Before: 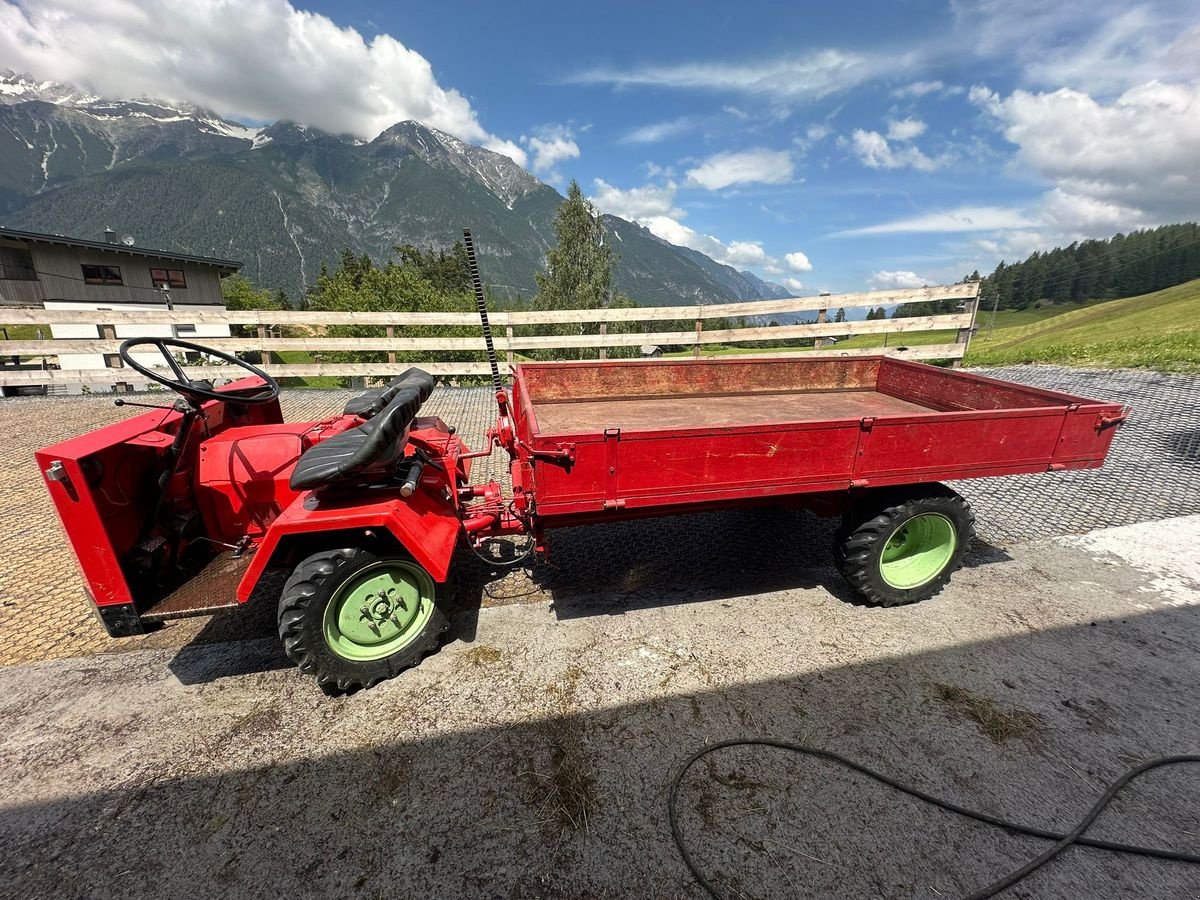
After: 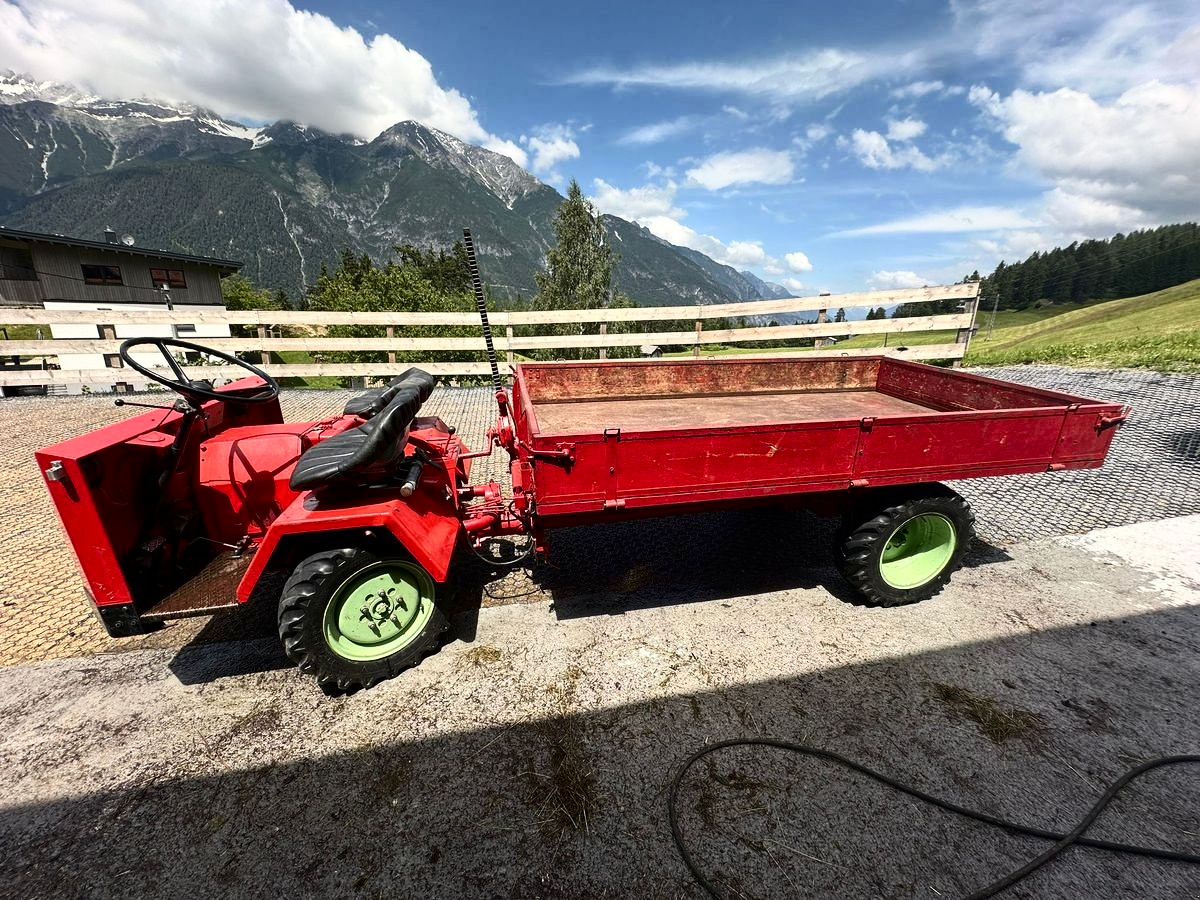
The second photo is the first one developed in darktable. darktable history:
contrast brightness saturation: contrast 0.273
